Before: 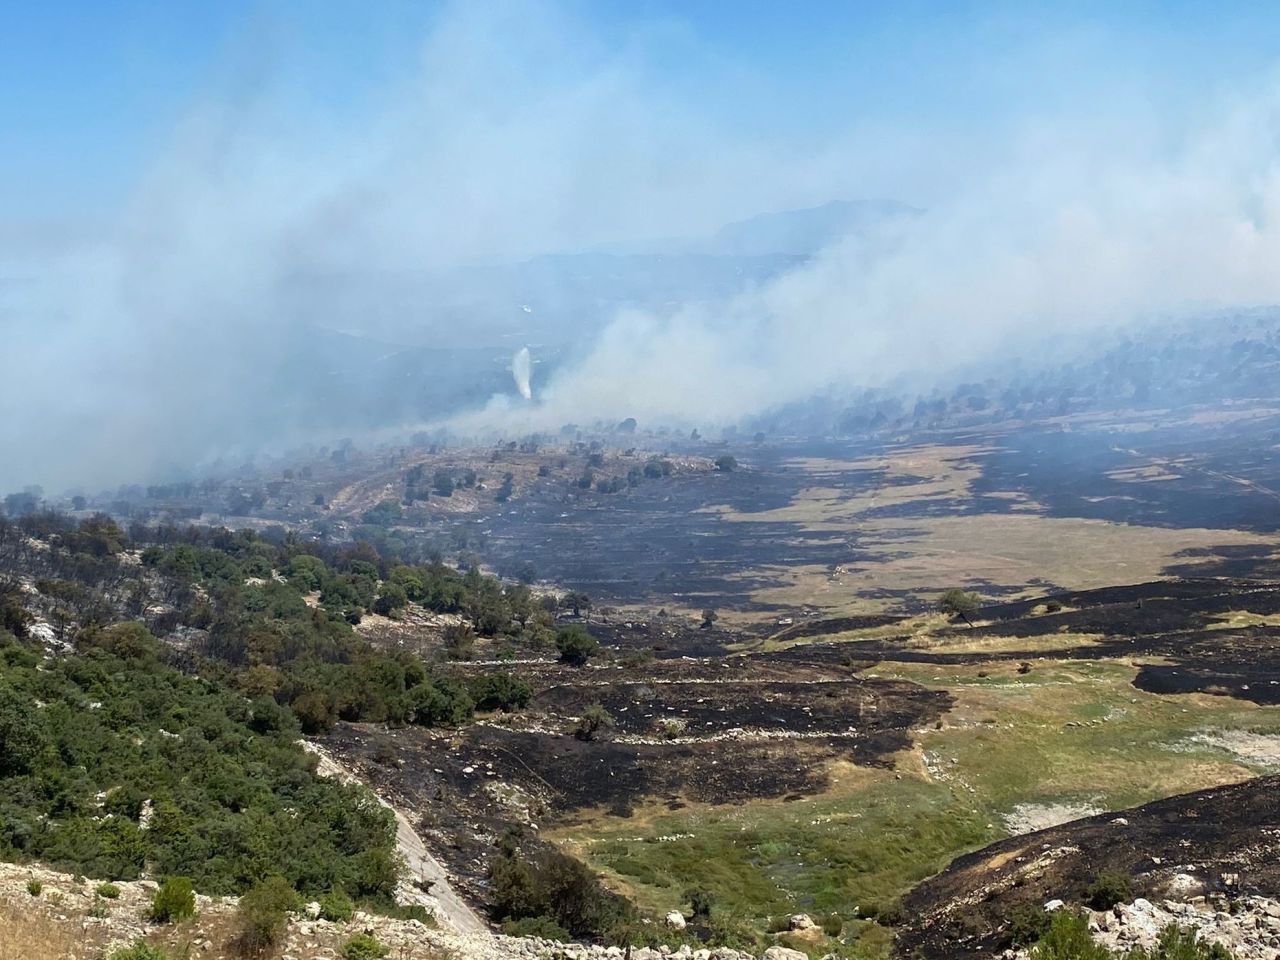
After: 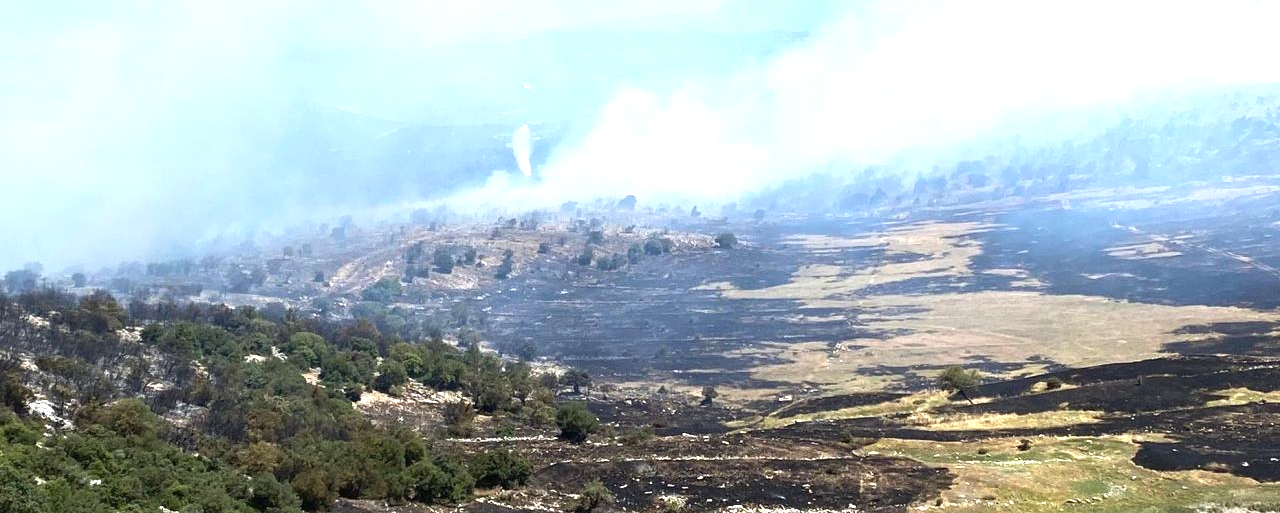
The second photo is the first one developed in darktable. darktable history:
tone equalizer: -8 EV -0.001 EV, -7 EV 0.001 EV, -6 EV -0.004 EV, -5 EV -0.005 EV, -4 EV -0.075 EV, -3 EV -0.208 EV, -2 EV -0.239 EV, -1 EV 0.086 EV, +0 EV 0.327 EV, smoothing diameter 24.97%, edges refinement/feathering 11.84, preserve details guided filter
crop and rotate: top 23.311%, bottom 23.202%
exposure: black level correction 0, exposure 0.693 EV, compensate highlight preservation false
